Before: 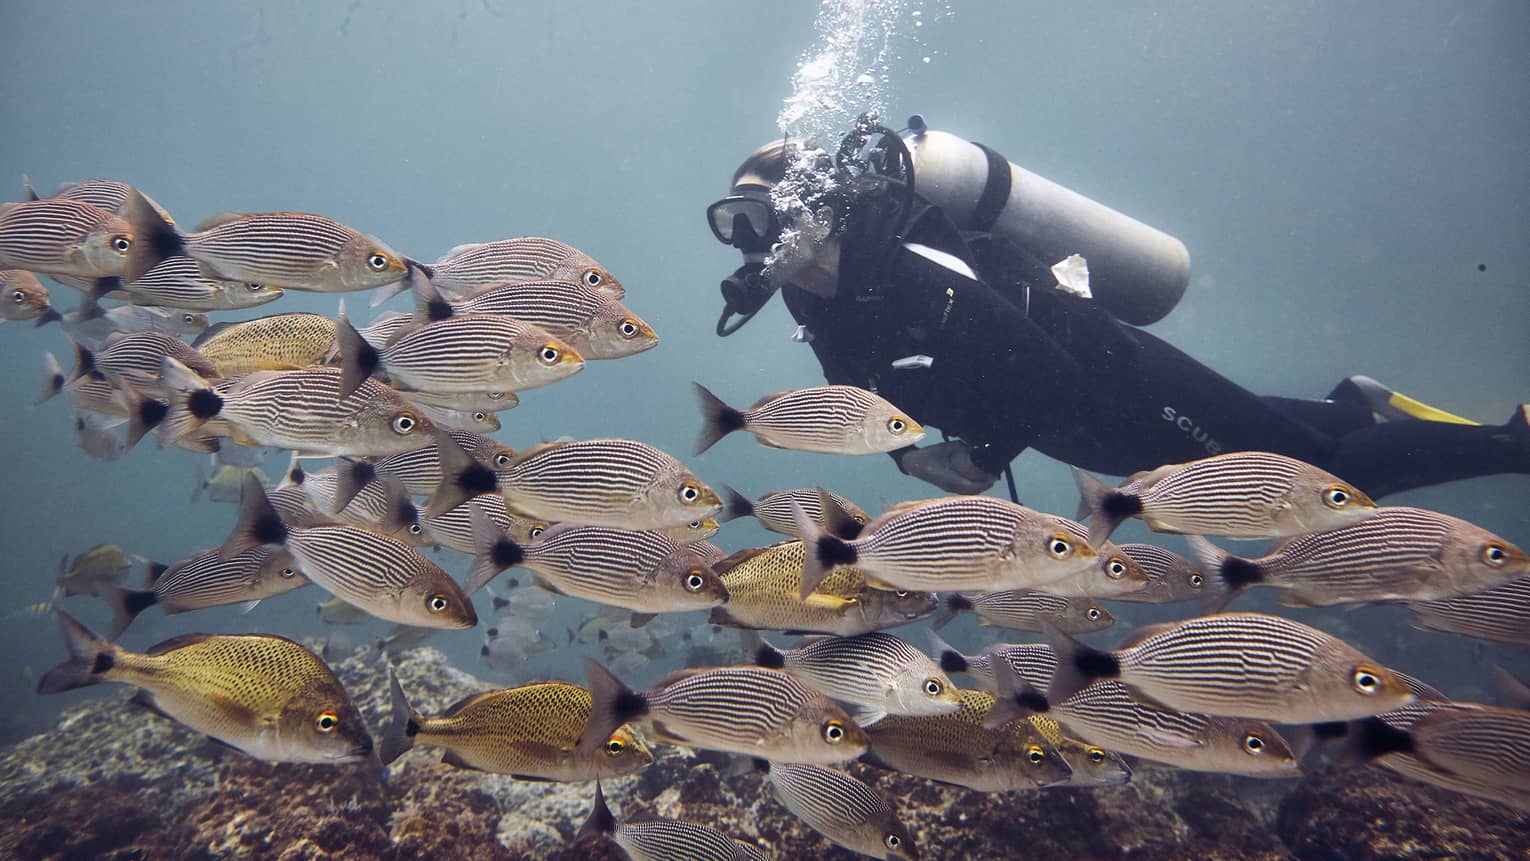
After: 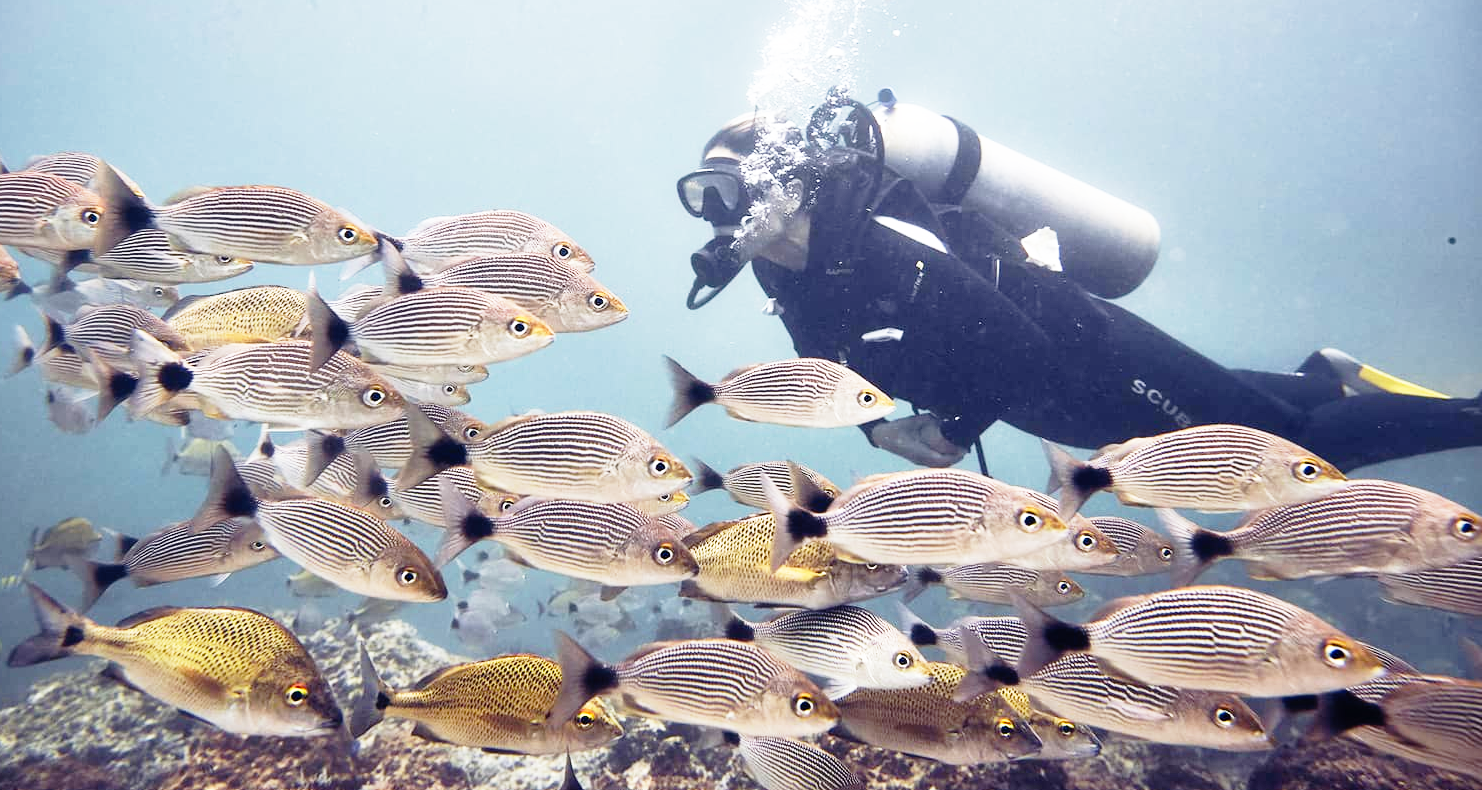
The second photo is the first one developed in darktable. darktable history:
base curve: curves: ch0 [(0, 0) (0.012, 0.01) (0.073, 0.168) (0.31, 0.711) (0.645, 0.957) (1, 1)], preserve colors none
crop: left 1.964%, top 3.251%, right 1.122%, bottom 4.933%
